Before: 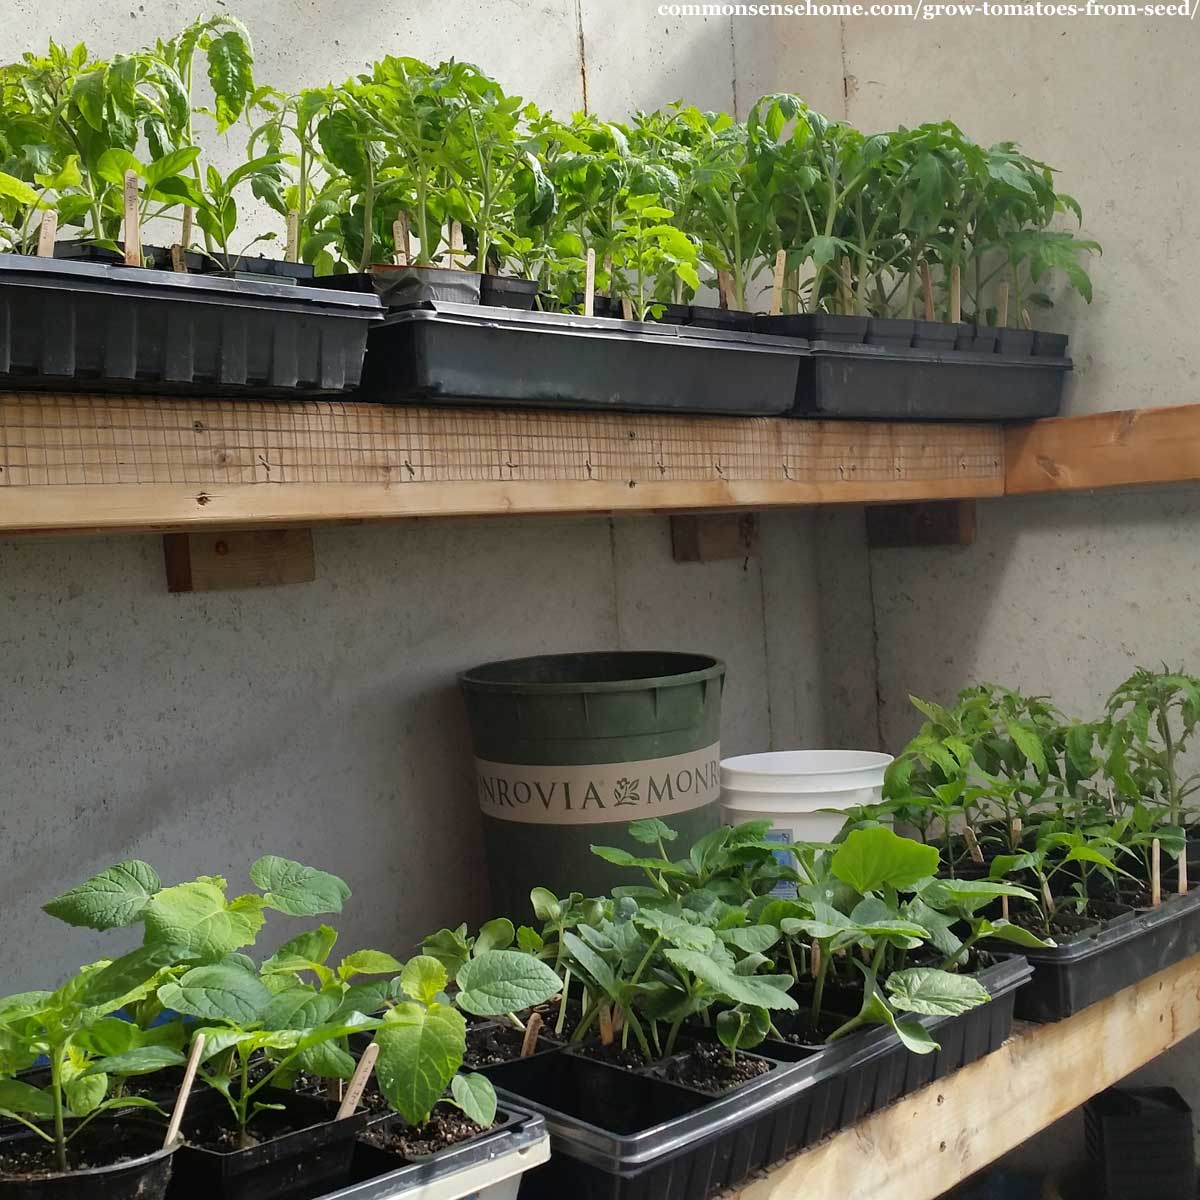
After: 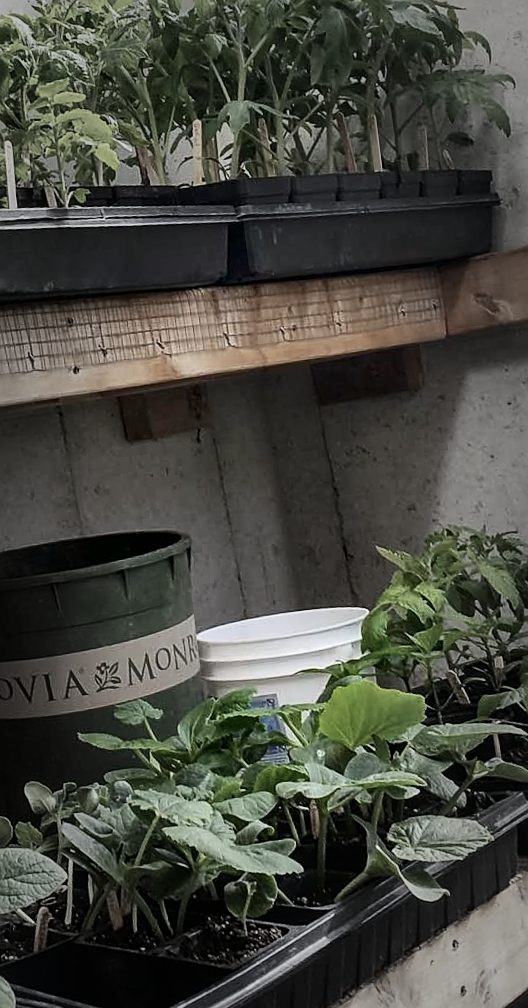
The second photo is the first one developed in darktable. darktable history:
white balance: red 0.983, blue 1.036
crop: left 45.721%, top 13.393%, right 14.118%, bottom 10.01%
sharpen: on, module defaults
contrast brightness saturation: contrast 0.25, saturation -0.31
vignetting: fall-off start 48.41%, automatic ratio true, width/height ratio 1.29, unbound false
rotate and perspective: rotation -6.83°, automatic cropping off
local contrast: on, module defaults
